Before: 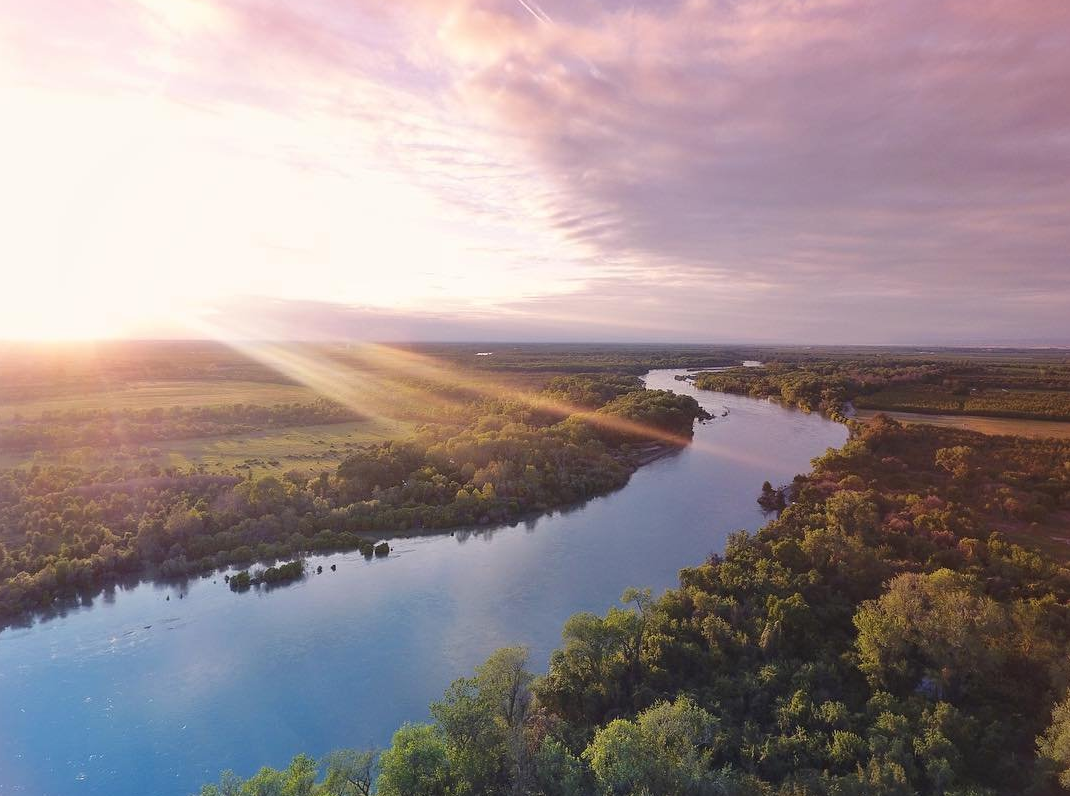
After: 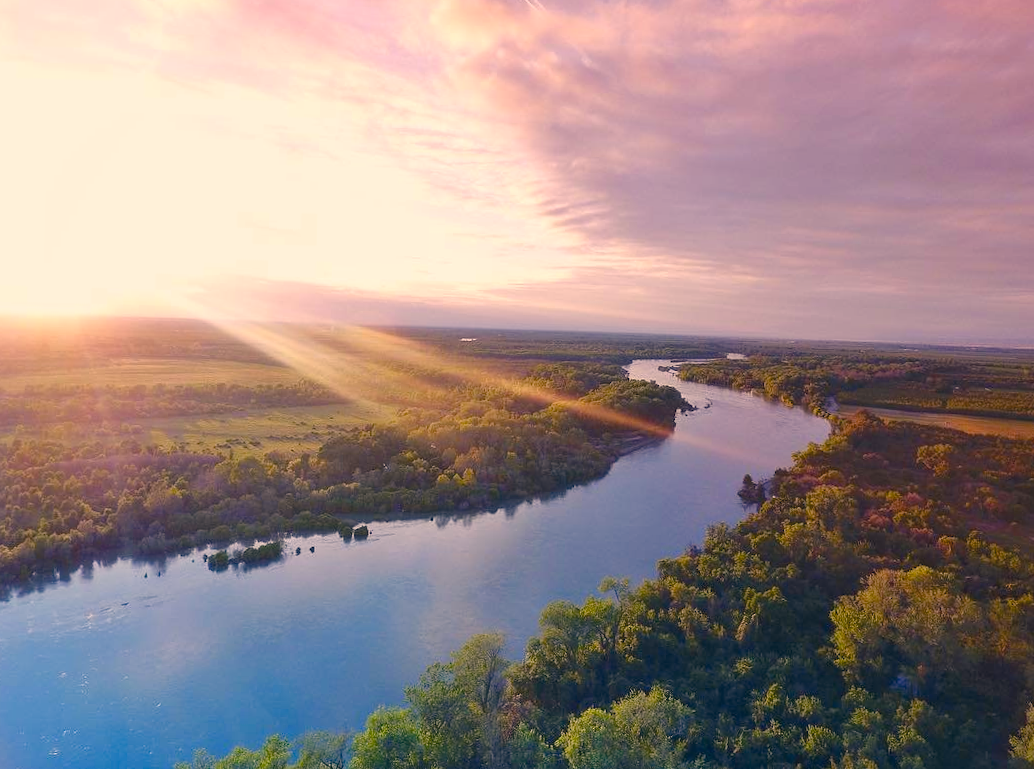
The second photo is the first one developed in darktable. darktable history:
crop and rotate: angle -1.49°
color balance rgb: perceptual saturation grading › global saturation 20%, perceptual saturation grading › highlights -25.691%, perceptual saturation grading › shadows 49.775%
color correction: highlights a* 10.3, highlights b* 14.1, shadows a* -9.56, shadows b* -14.95
